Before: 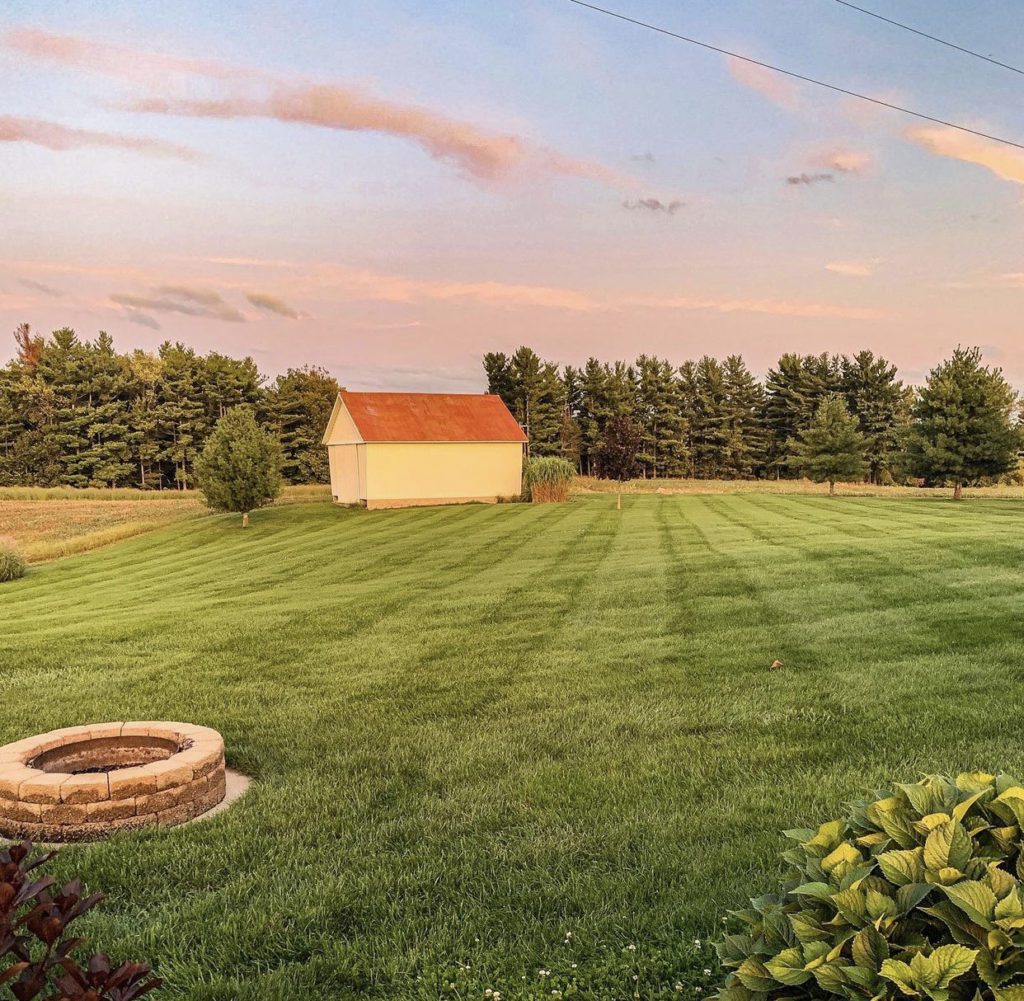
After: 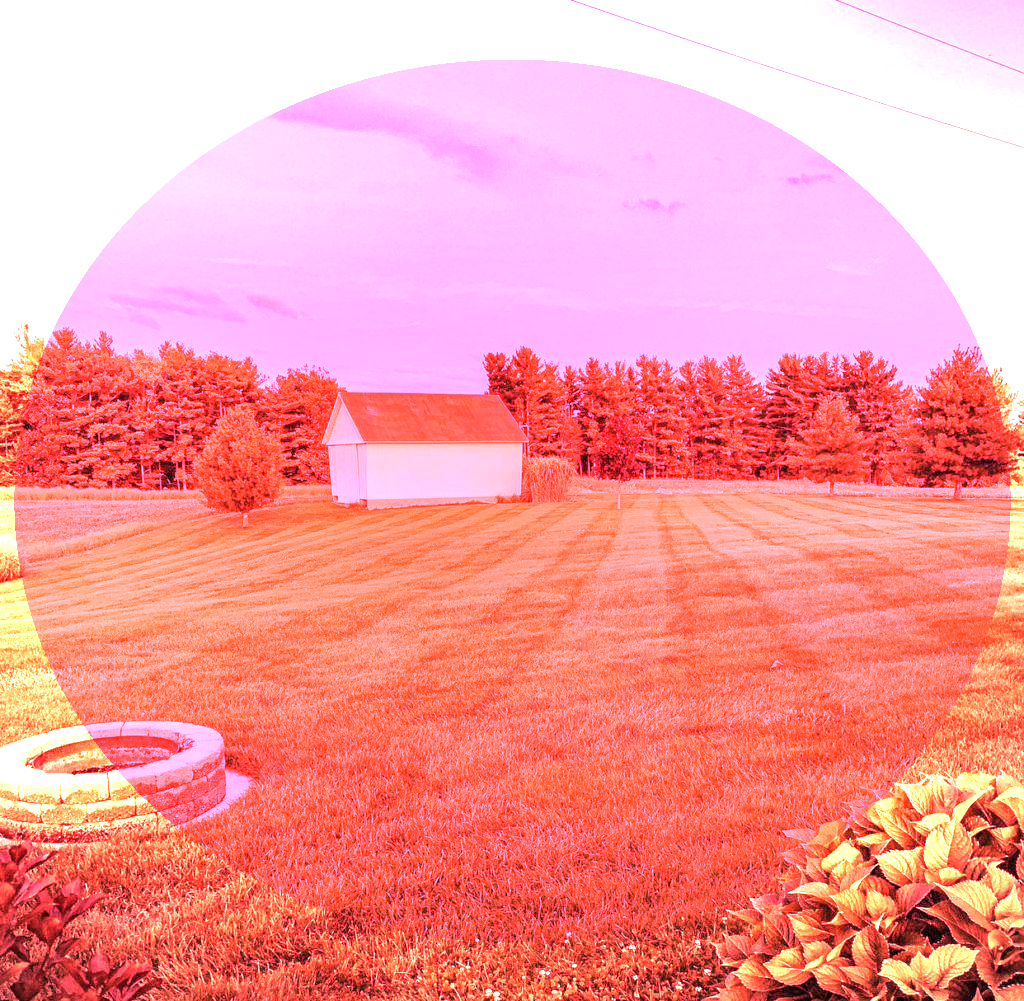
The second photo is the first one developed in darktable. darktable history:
tone equalizer: on, module defaults
white balance: red 4.26, blue 1.802
vignetting: fall-off start 97.28%, fall-off radius 79%, brightness -0.462, saturation -0.3, width/height ratio 1.114, dithering 8-bit output, unbound false
